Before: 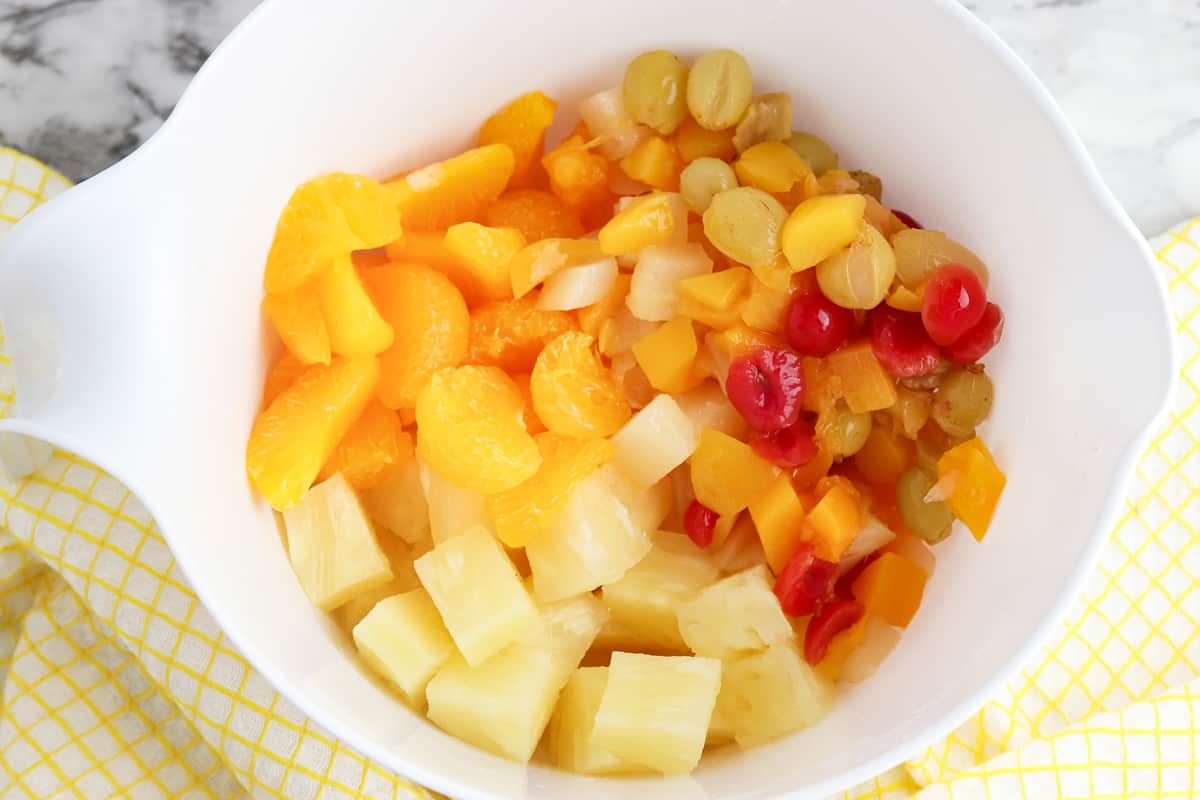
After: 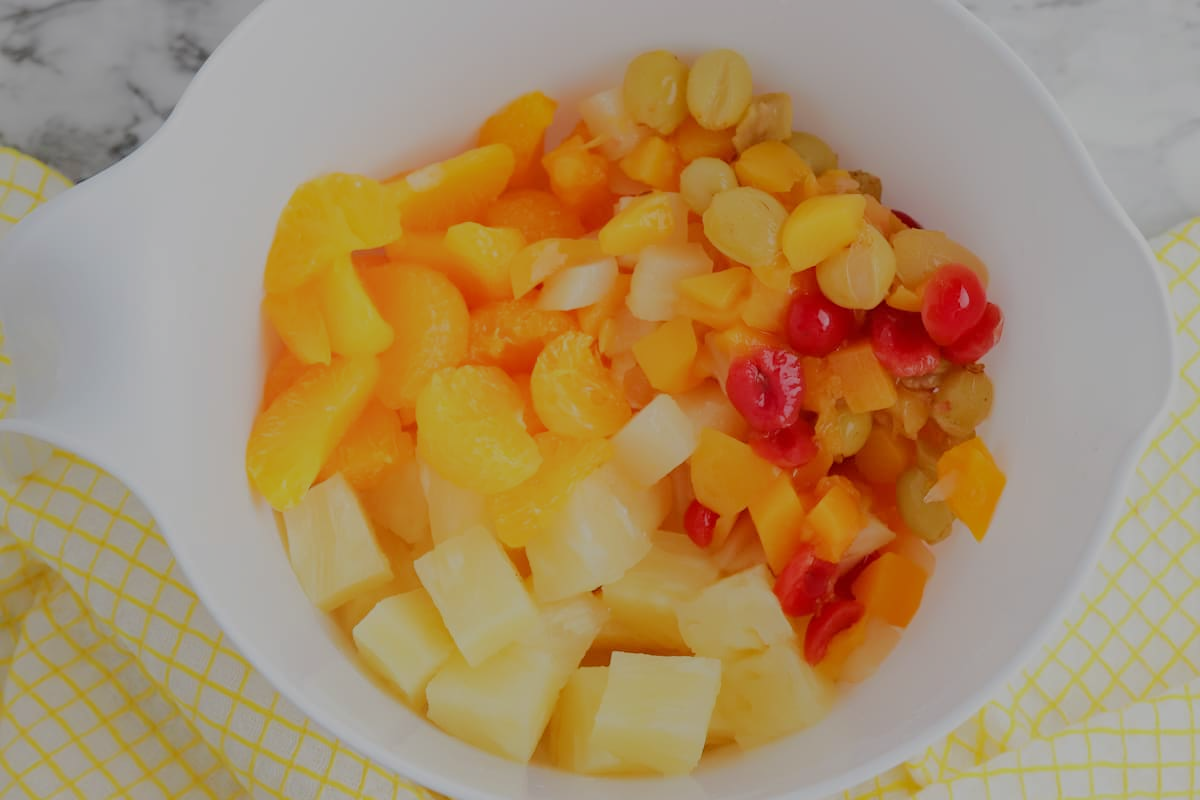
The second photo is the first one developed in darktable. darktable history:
tone equalizer: -8 EV -0.015 EV, -7 EV 0.008 EV, -6 EV -0.006 EV, -5 EV 0.005 EV, -4 EV -0.044 EV, -3 EV -0.229 EV, -2 EV -0.678 EV, -1 EV -0.961 EV, +0 EV -0.952 EV, edges refinement/feathering 500, mask exposure compensation -1.57 EV, preserve details no
exposure: exposure -0.17 EV, compensate highlight preservation false
